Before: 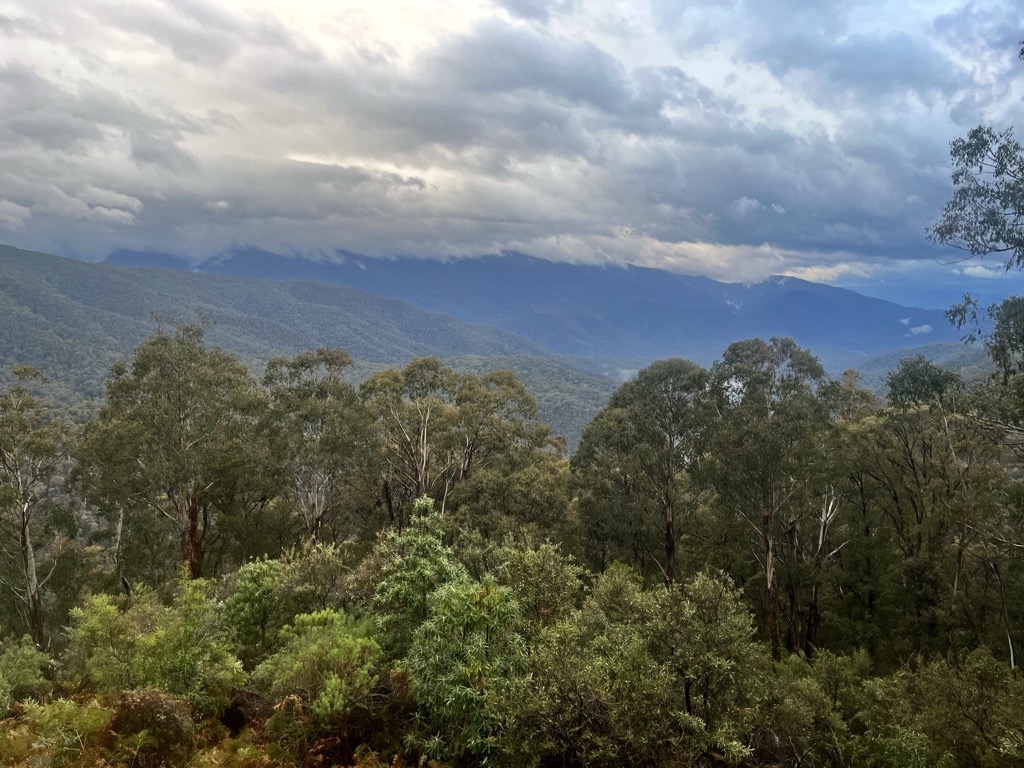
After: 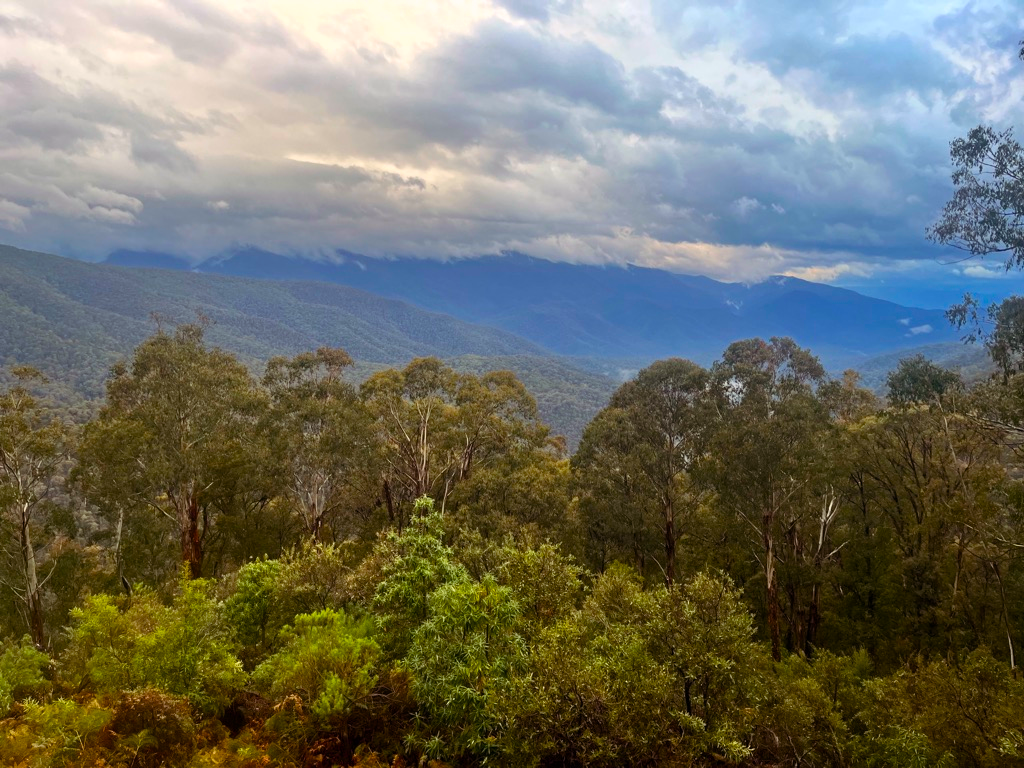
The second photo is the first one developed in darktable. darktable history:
color balance rgb: shadows lift › chroma 4.445%, shadows lift › hue 24.06°, highlights gain › chroma 1.35%, highlights gain › hue 57°, perceptual saturation grading › global saturation 31.142%, global vibrance 20%
